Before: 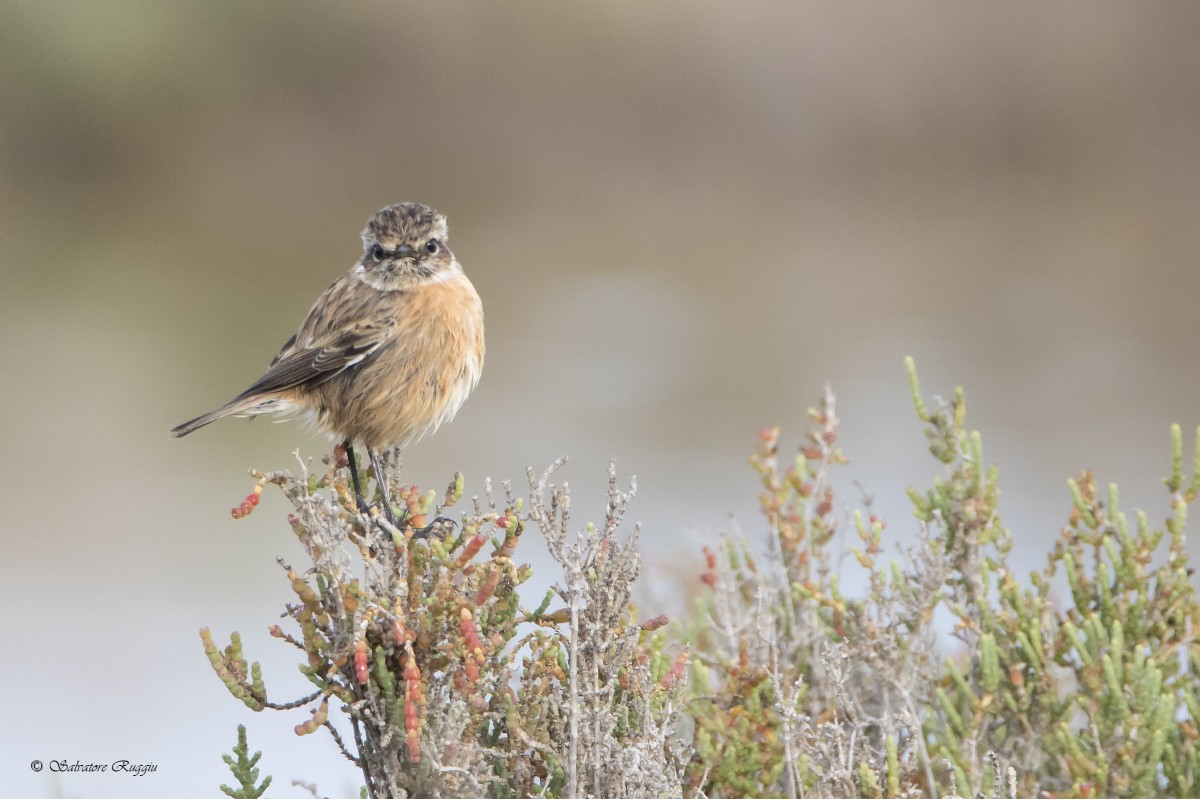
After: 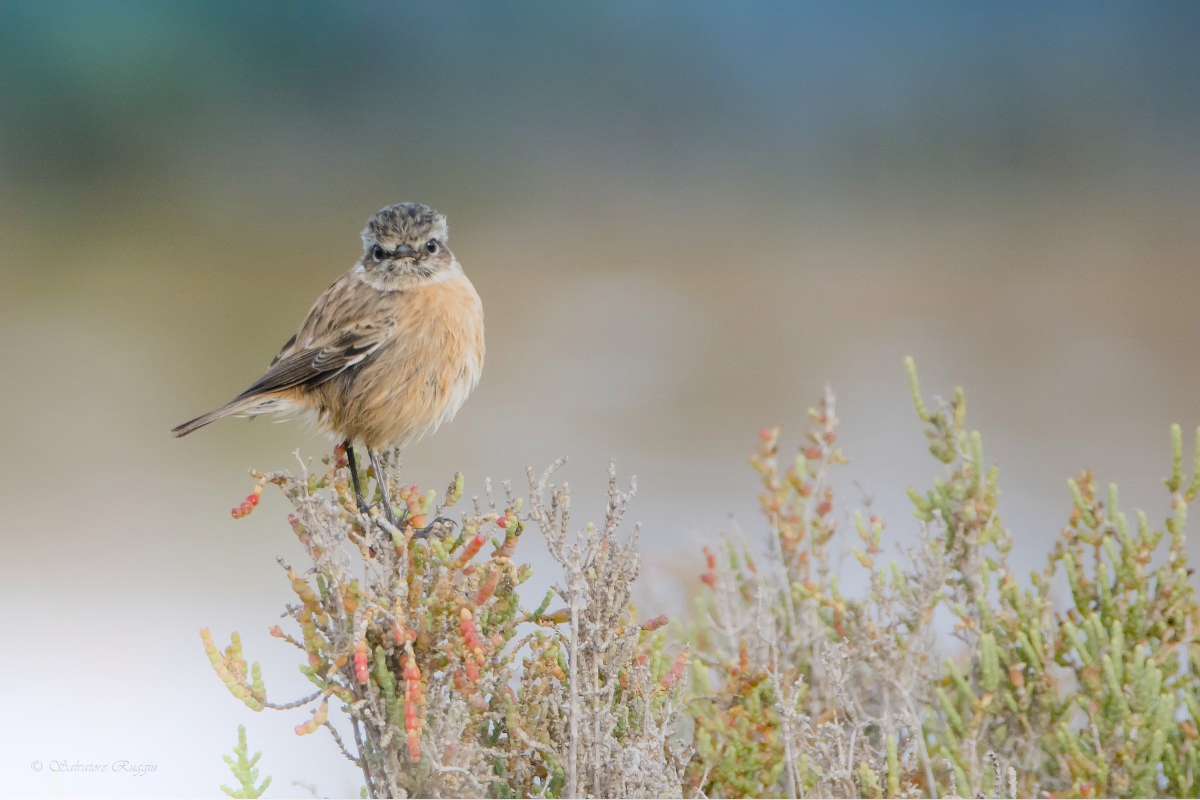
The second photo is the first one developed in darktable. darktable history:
bloom: on, module defaults
filmic rgb: black relative exposure -7.75 EV, white relative exposure 4.4 EV, threshold 3 EV, target black luminance 0%, hardness 3.76, latitude 50.51%, contrast 1.074, highlights saturation mix 10%, shadows ↔ highlights balance -0.22%, color science v4 (2020), enable highlight reconstruction true
color balance rgb: shadows lift › chroma 1%, shadows lift › hue 113°, highlights gain › chroma 0.2%, highlights gain › hue 333°, perceptual saturation grading › global saturation 20%, perceptual saturation grading › highlights -50%, perceptual saturation grading › shadows 25%, contrast -10%
graduated density: density 2.02 EV, hardness 44%, rotation 0.374°, offset 8.21, hue 208.8°, saturation 97%
